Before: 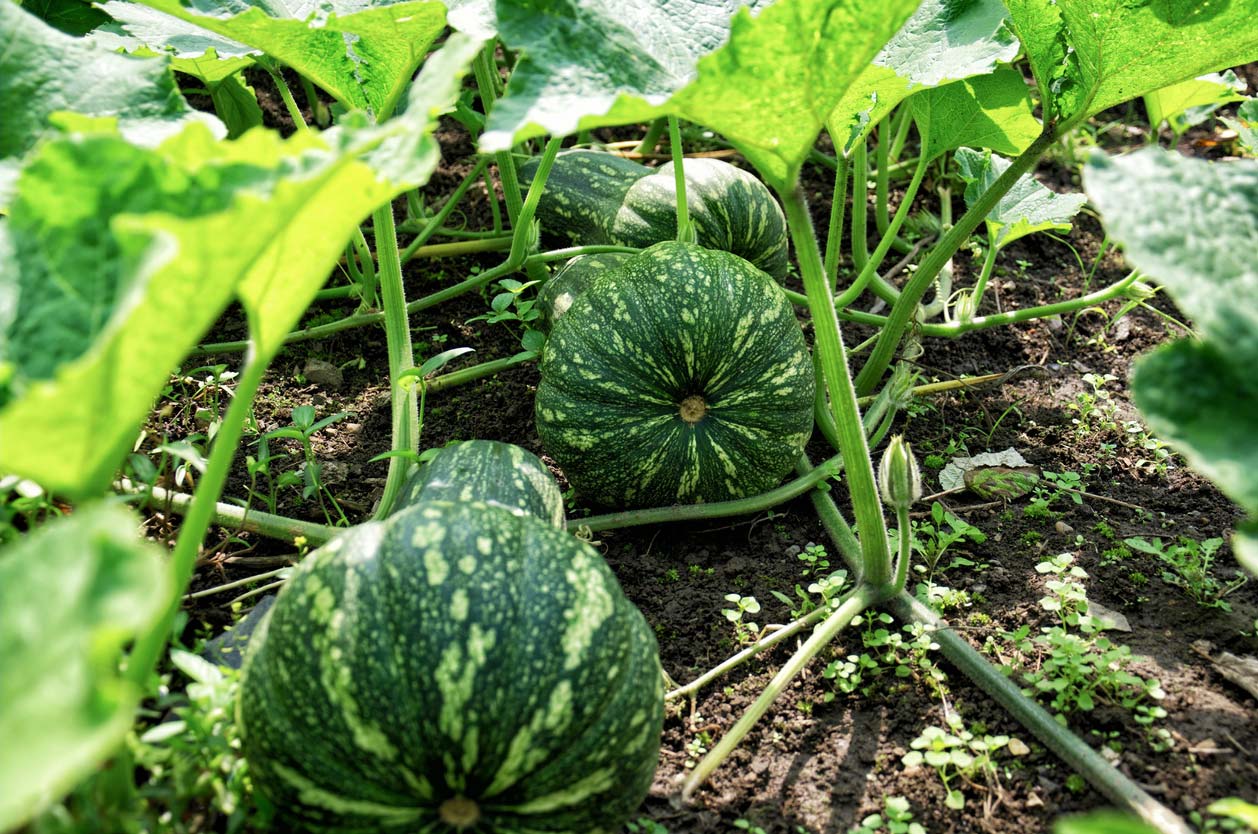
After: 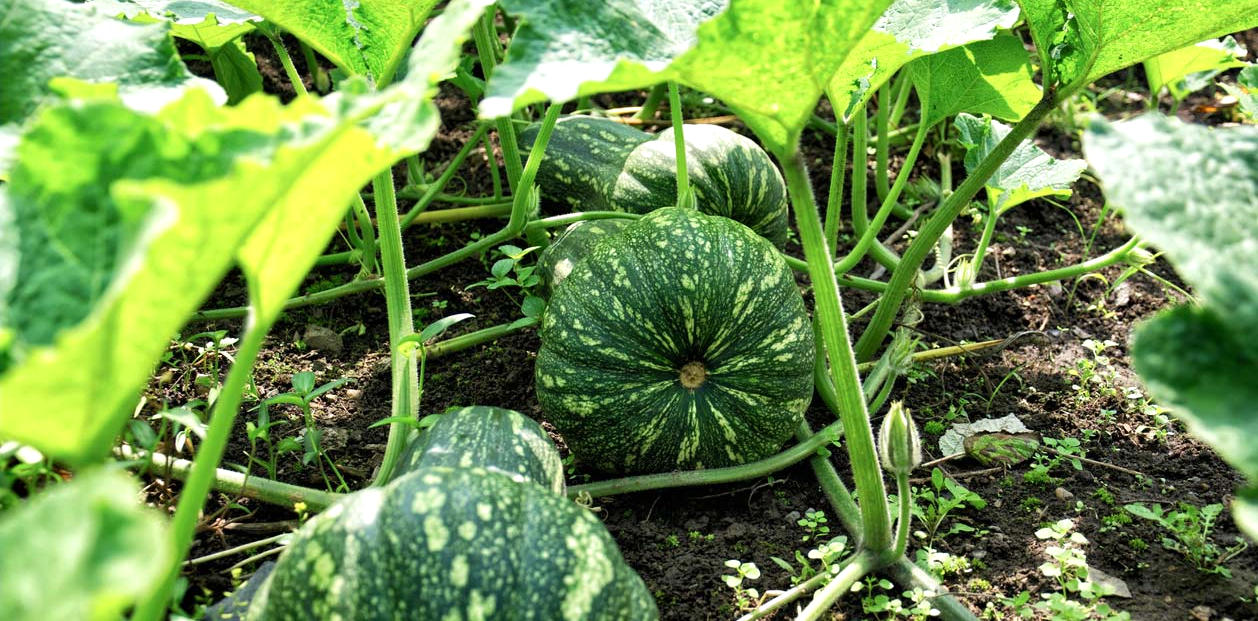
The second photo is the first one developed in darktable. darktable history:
crop: top 4.197%, bottom 21.335%
shadows and highlights: radius 47.3, white point adjustment 6.47, compress 79.26%, soften with gaussian
color correction: highlights b* 0.012, saturation 1.06
